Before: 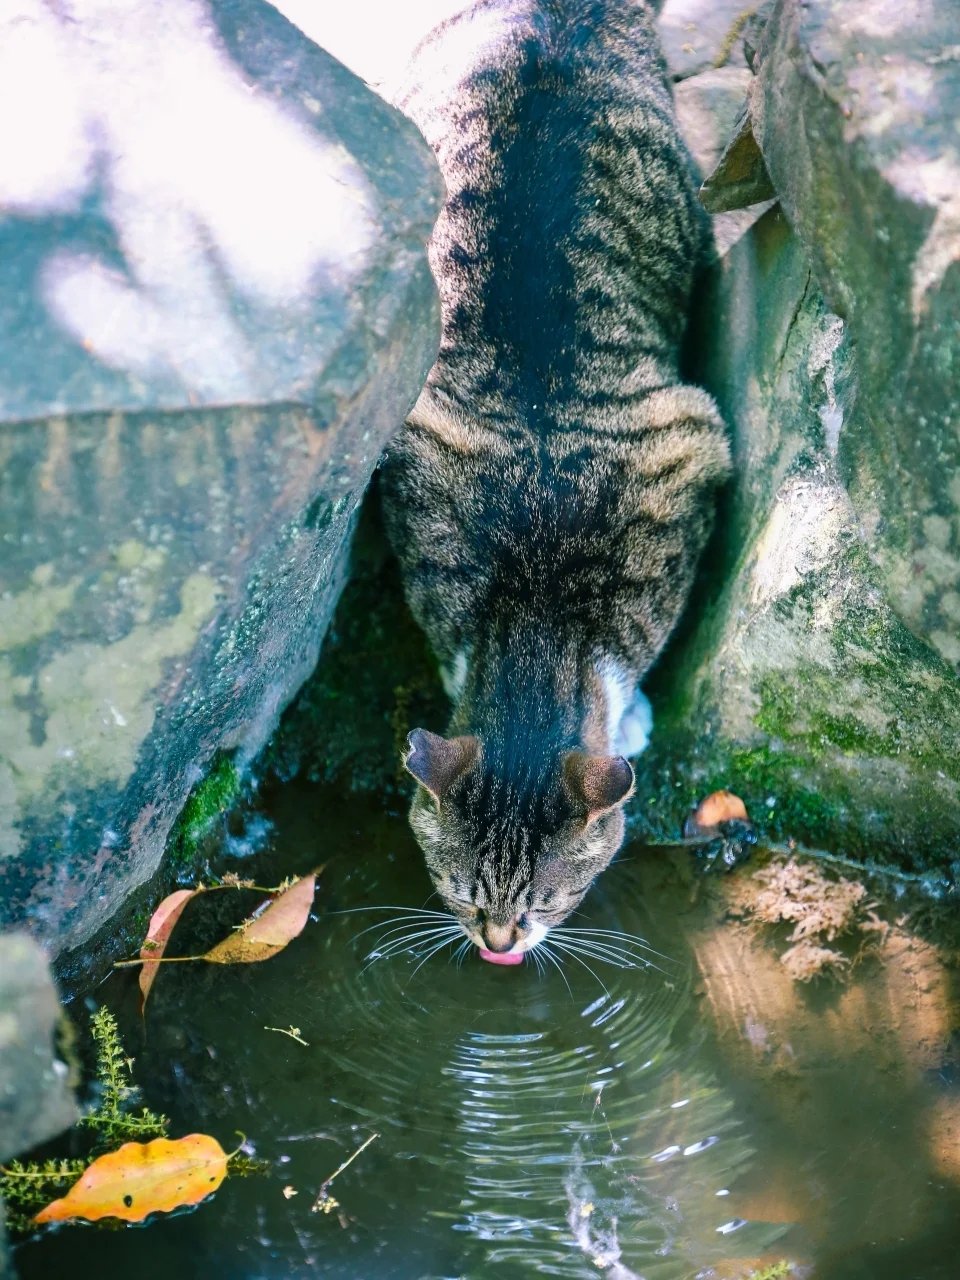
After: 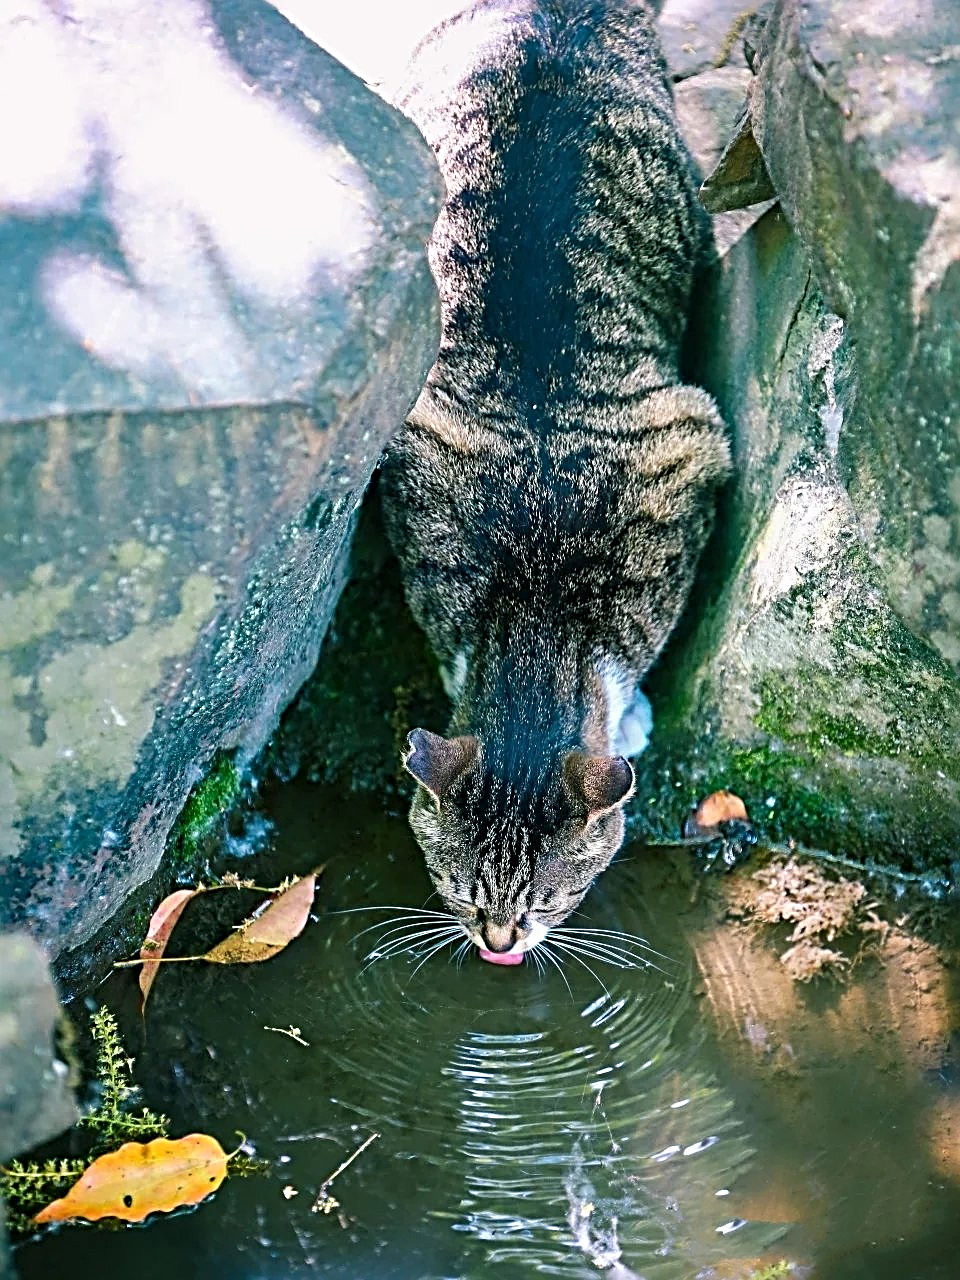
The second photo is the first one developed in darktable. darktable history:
sharpen: radius 3.655, amount 0.944
